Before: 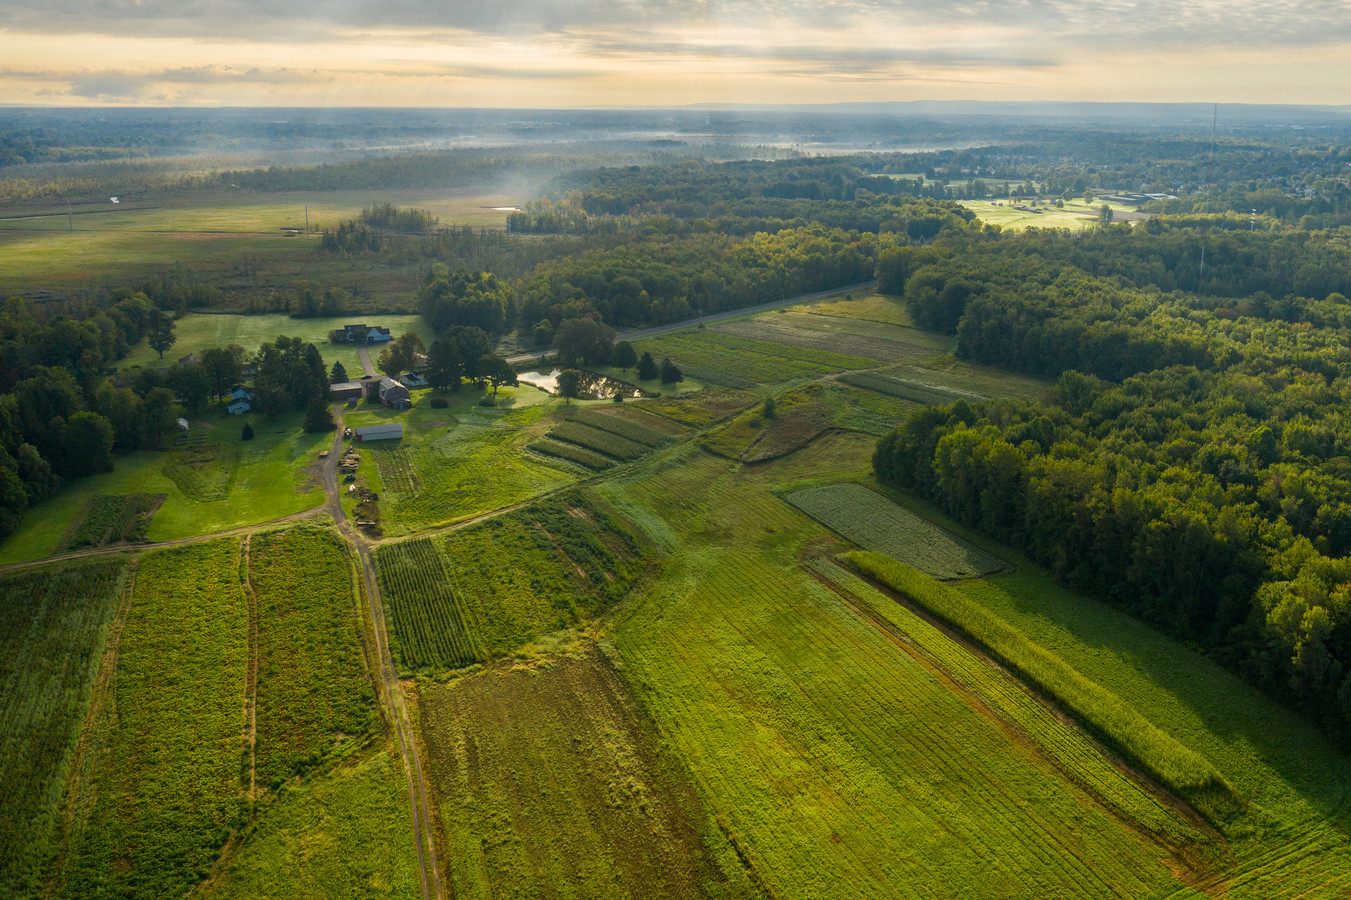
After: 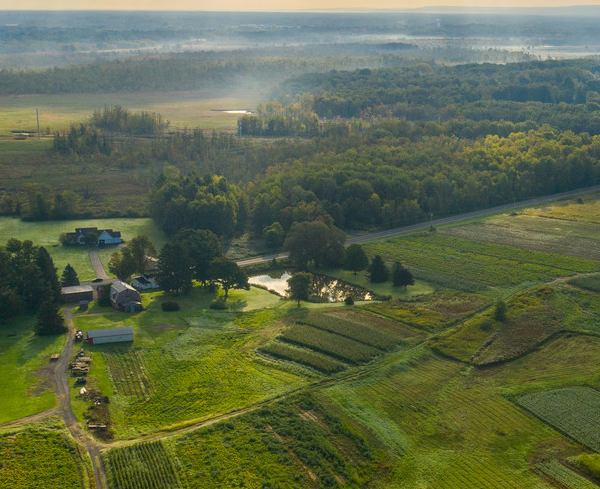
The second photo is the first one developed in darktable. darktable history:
crop: left 19.983%, top 10.801%, right 35.537%, bottom 34.835%
